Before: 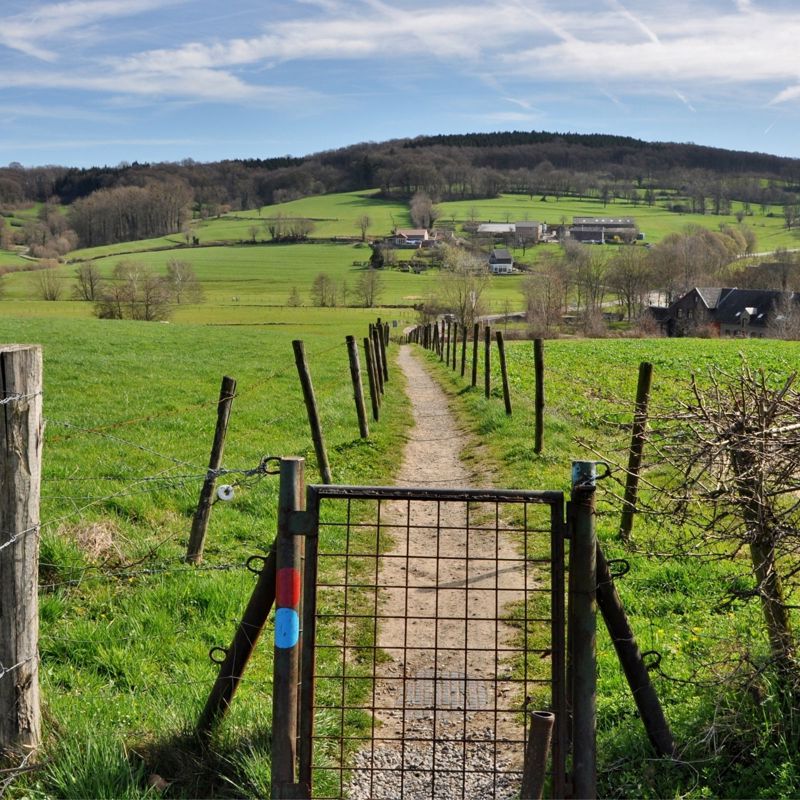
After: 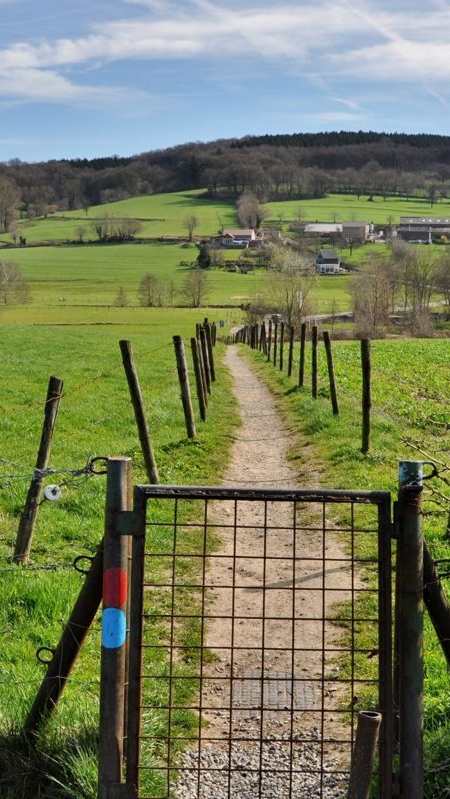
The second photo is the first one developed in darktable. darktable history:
crop: left 21.69%, right 21.998%, bottom 0.01%
